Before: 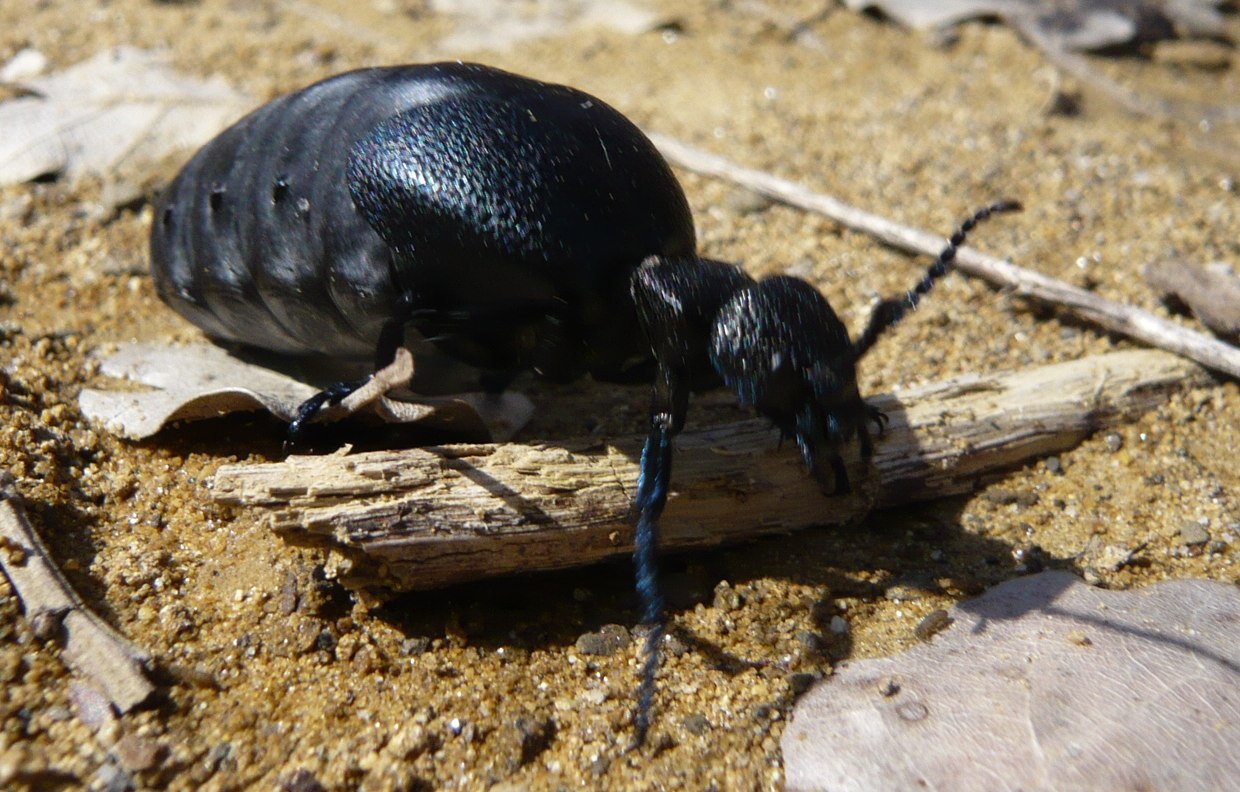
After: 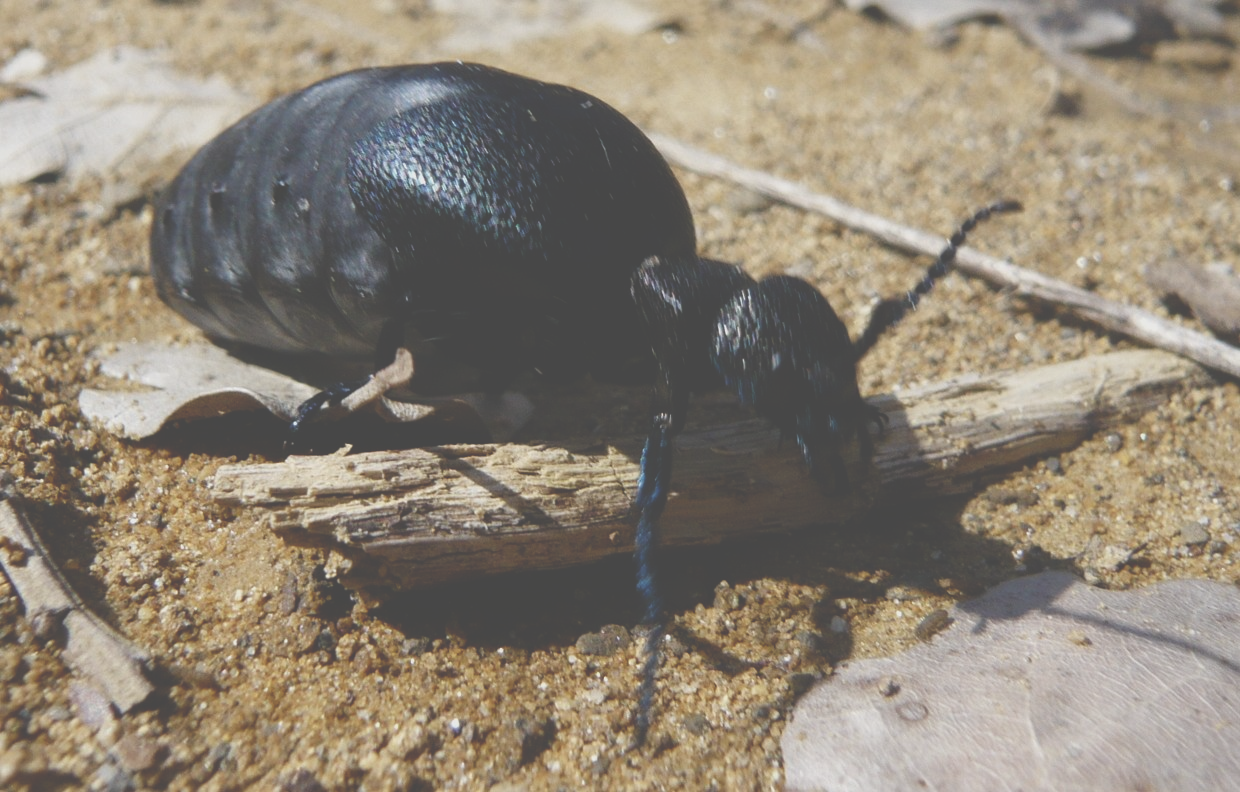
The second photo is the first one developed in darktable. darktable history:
color correction: highlights b* -0.039, saturation 0.805
exposure: black level correction -0.061, exposure -0.05 EV, compensate highlight preservation false
color balance rgb: perceptual saturation grading › global saturation 20%, perceptual saturation grading › highlights -25.098%, perceptual saturation grading › shadows 25.767%, contrast -10.036%
